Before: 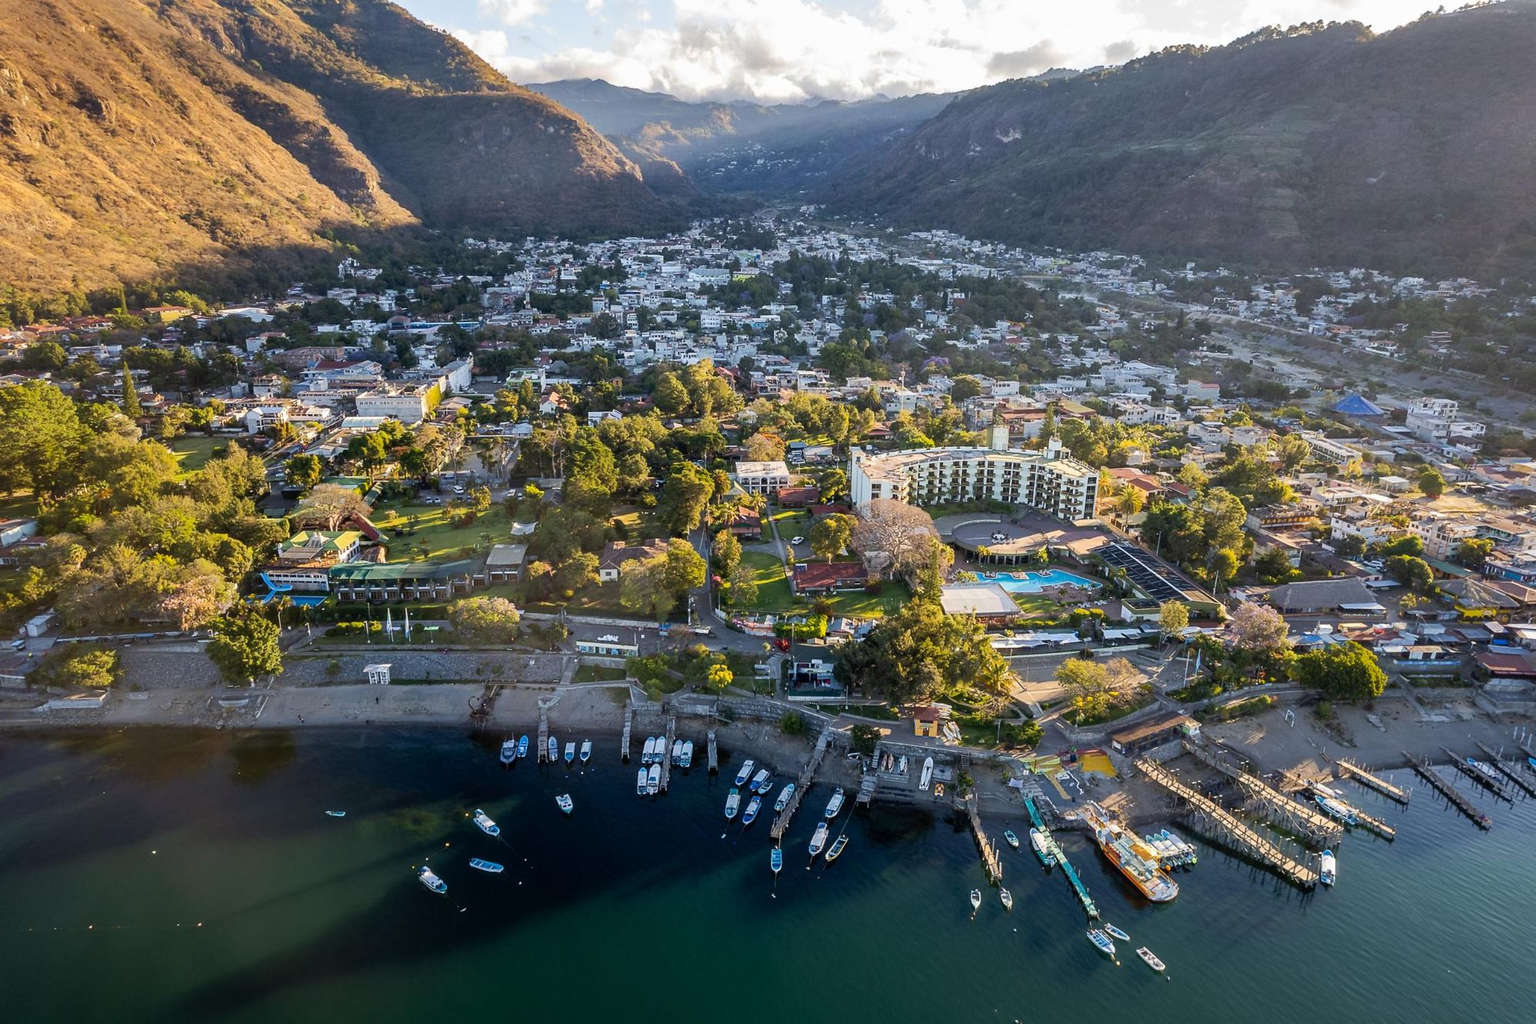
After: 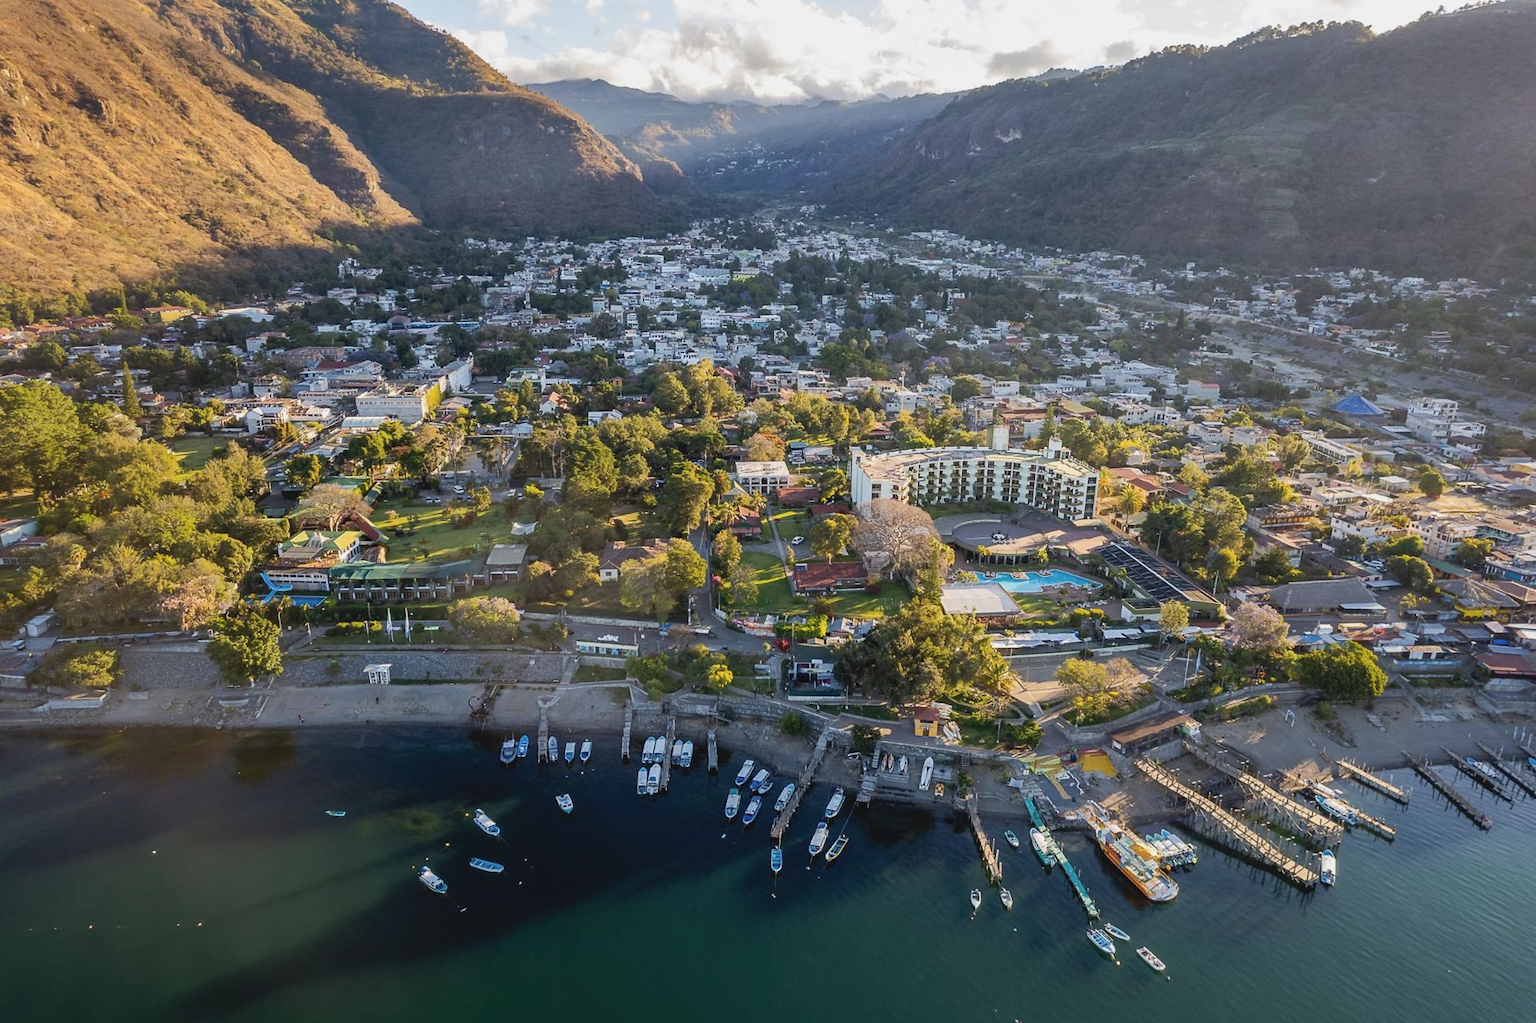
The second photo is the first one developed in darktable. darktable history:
contrast brightness saturation: contrast -0.093, saturation -0.099
tone equalizer: on, module defaults
